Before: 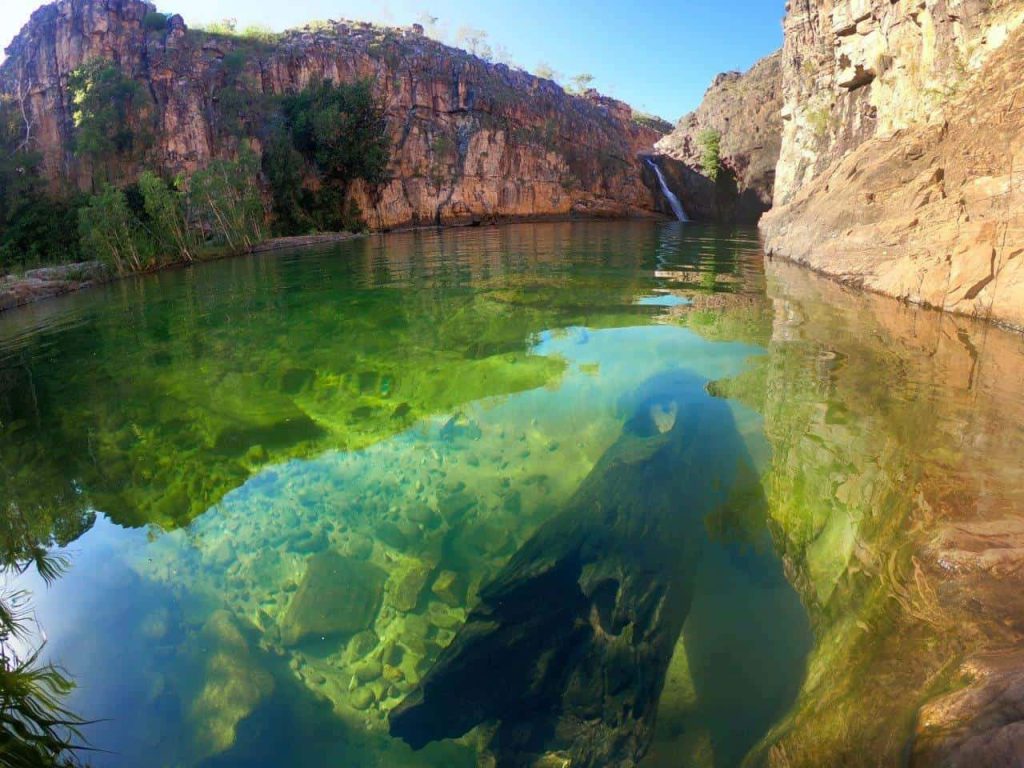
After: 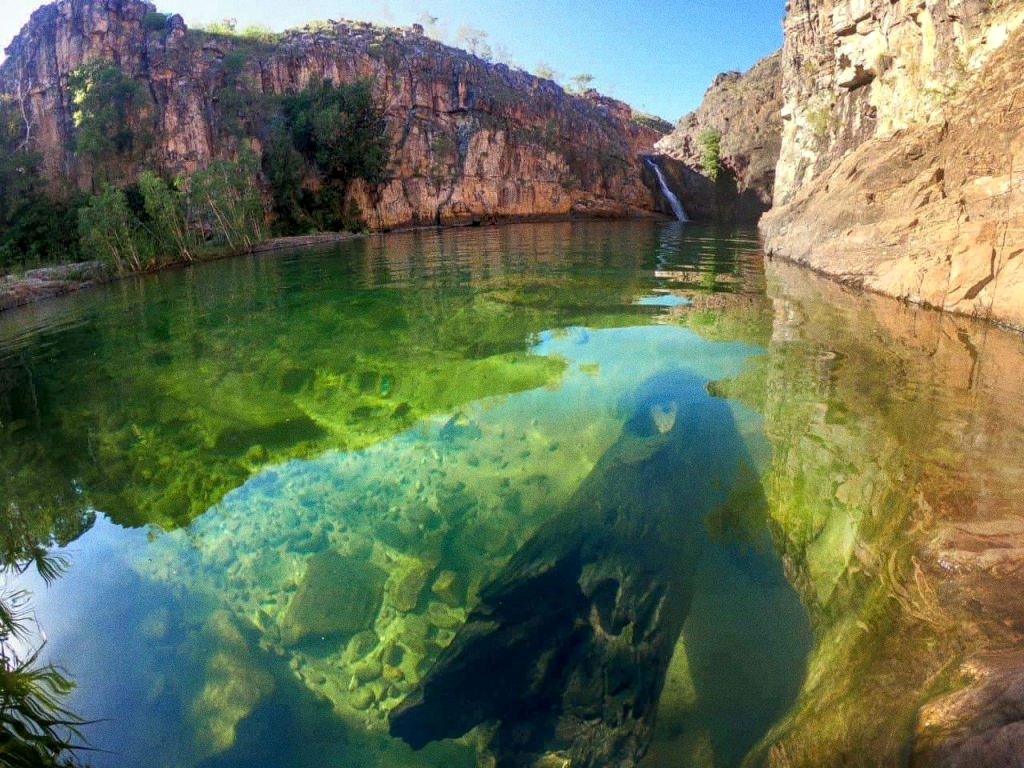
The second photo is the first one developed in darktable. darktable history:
local contrast: on, module defaults
grain: coarseness 7.08 ISO, strength 21.67%, mid-tones bias 59.58%
